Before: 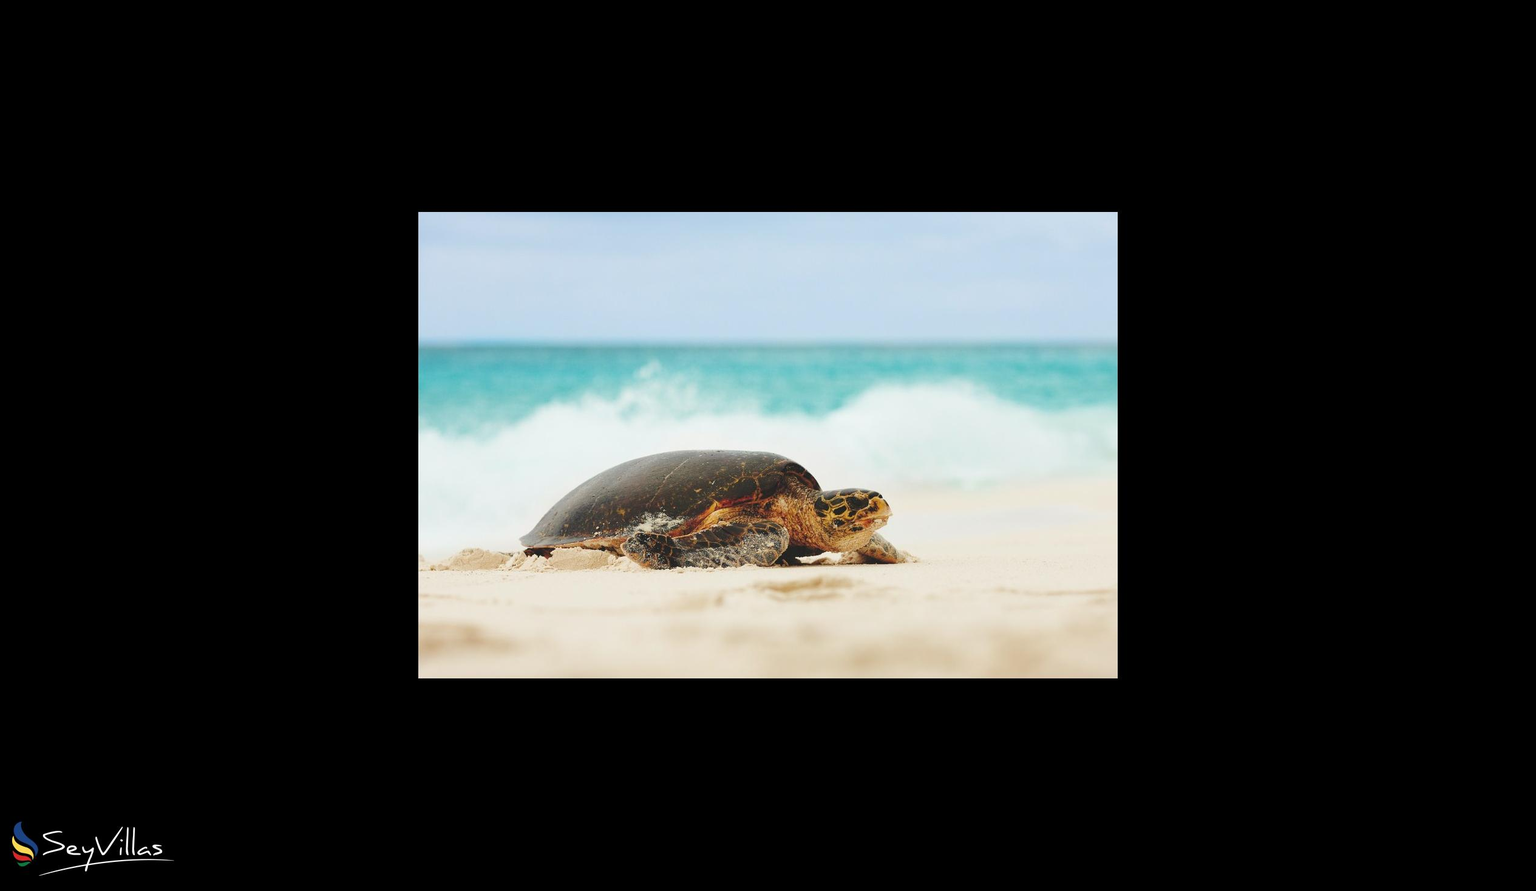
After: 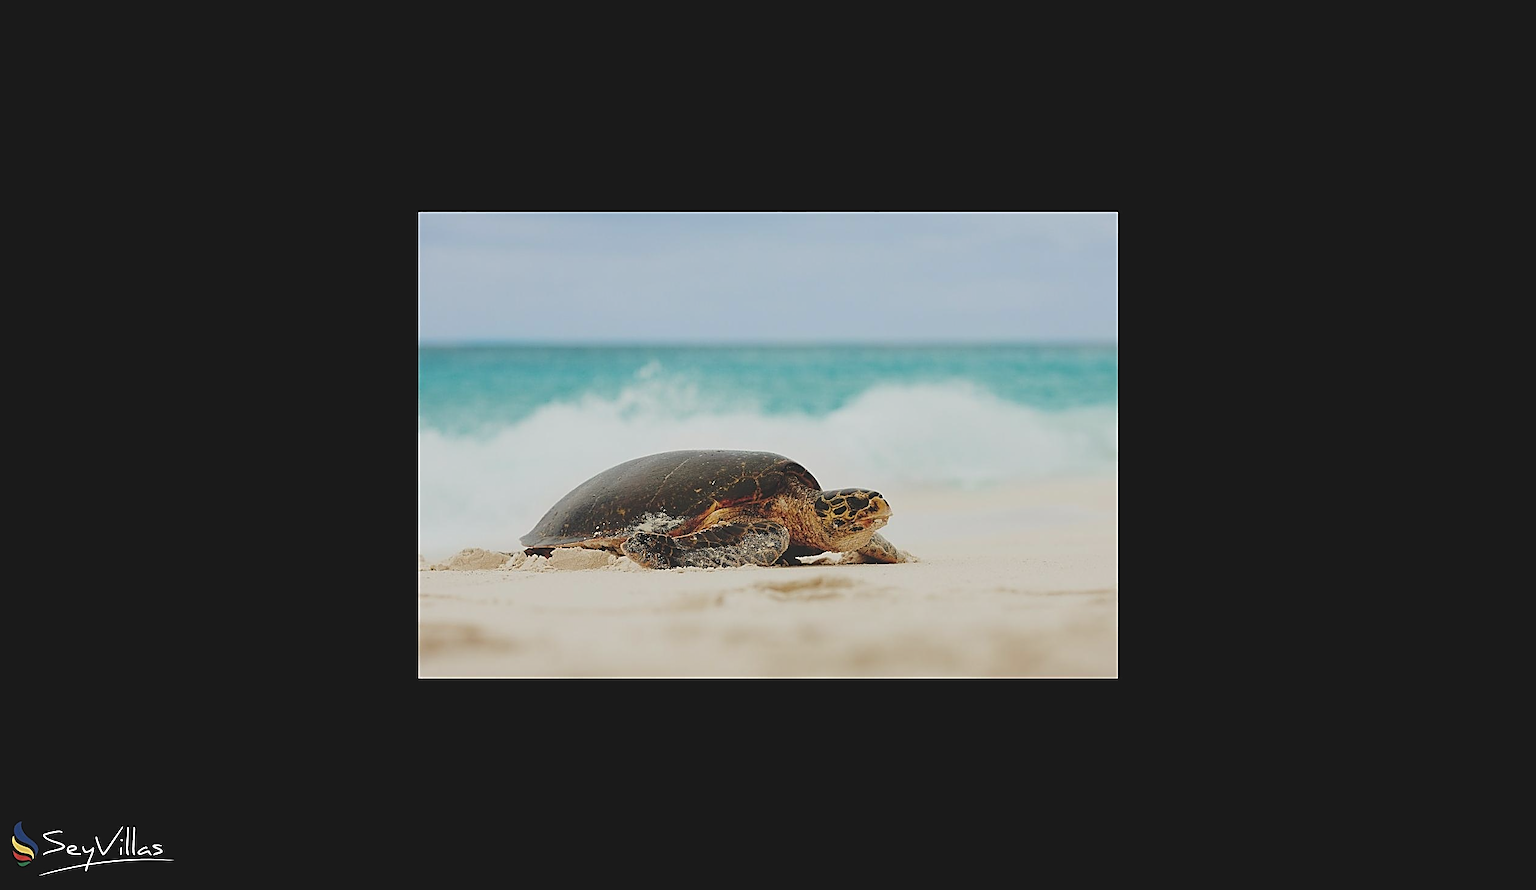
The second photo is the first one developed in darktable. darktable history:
contrast brightness saturation: saturation -0.049
exposure: black level correction -0.015, exposure -0.514 EV, compensate exposure bias true, compensate highlight preservation false
sharpen: amount 0.996
